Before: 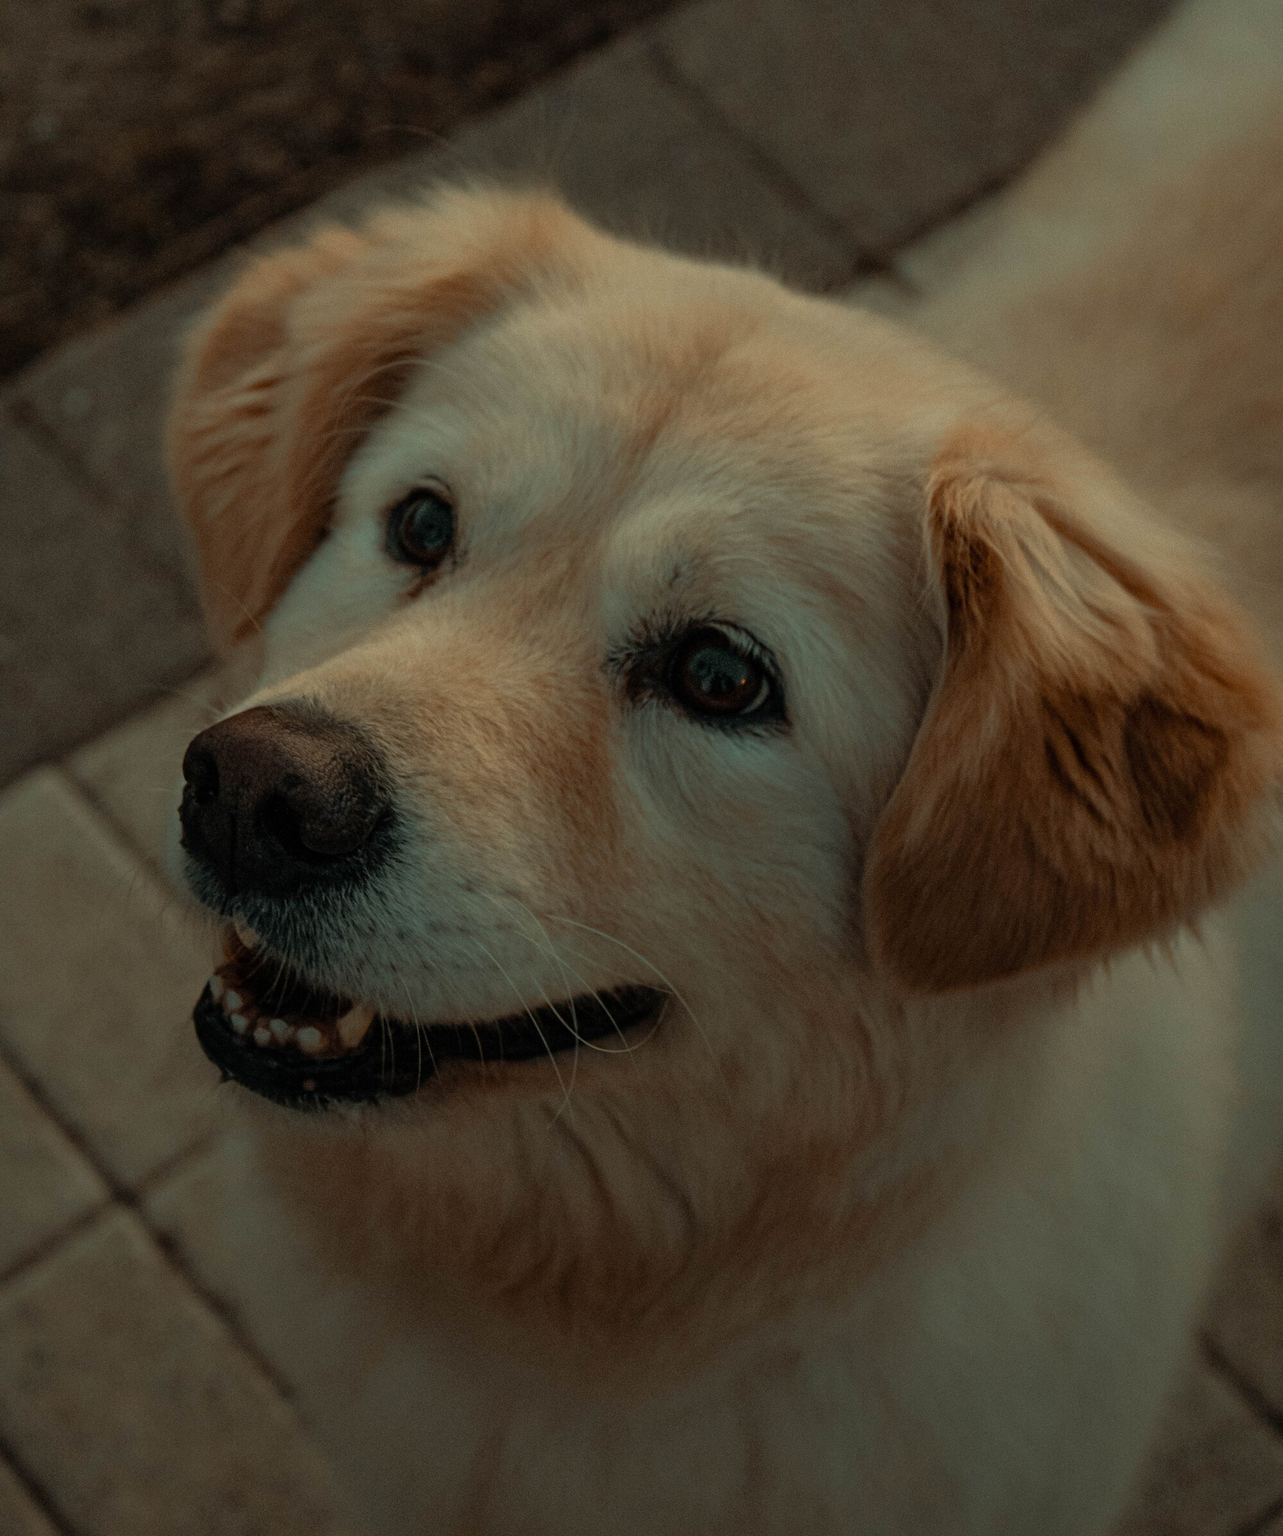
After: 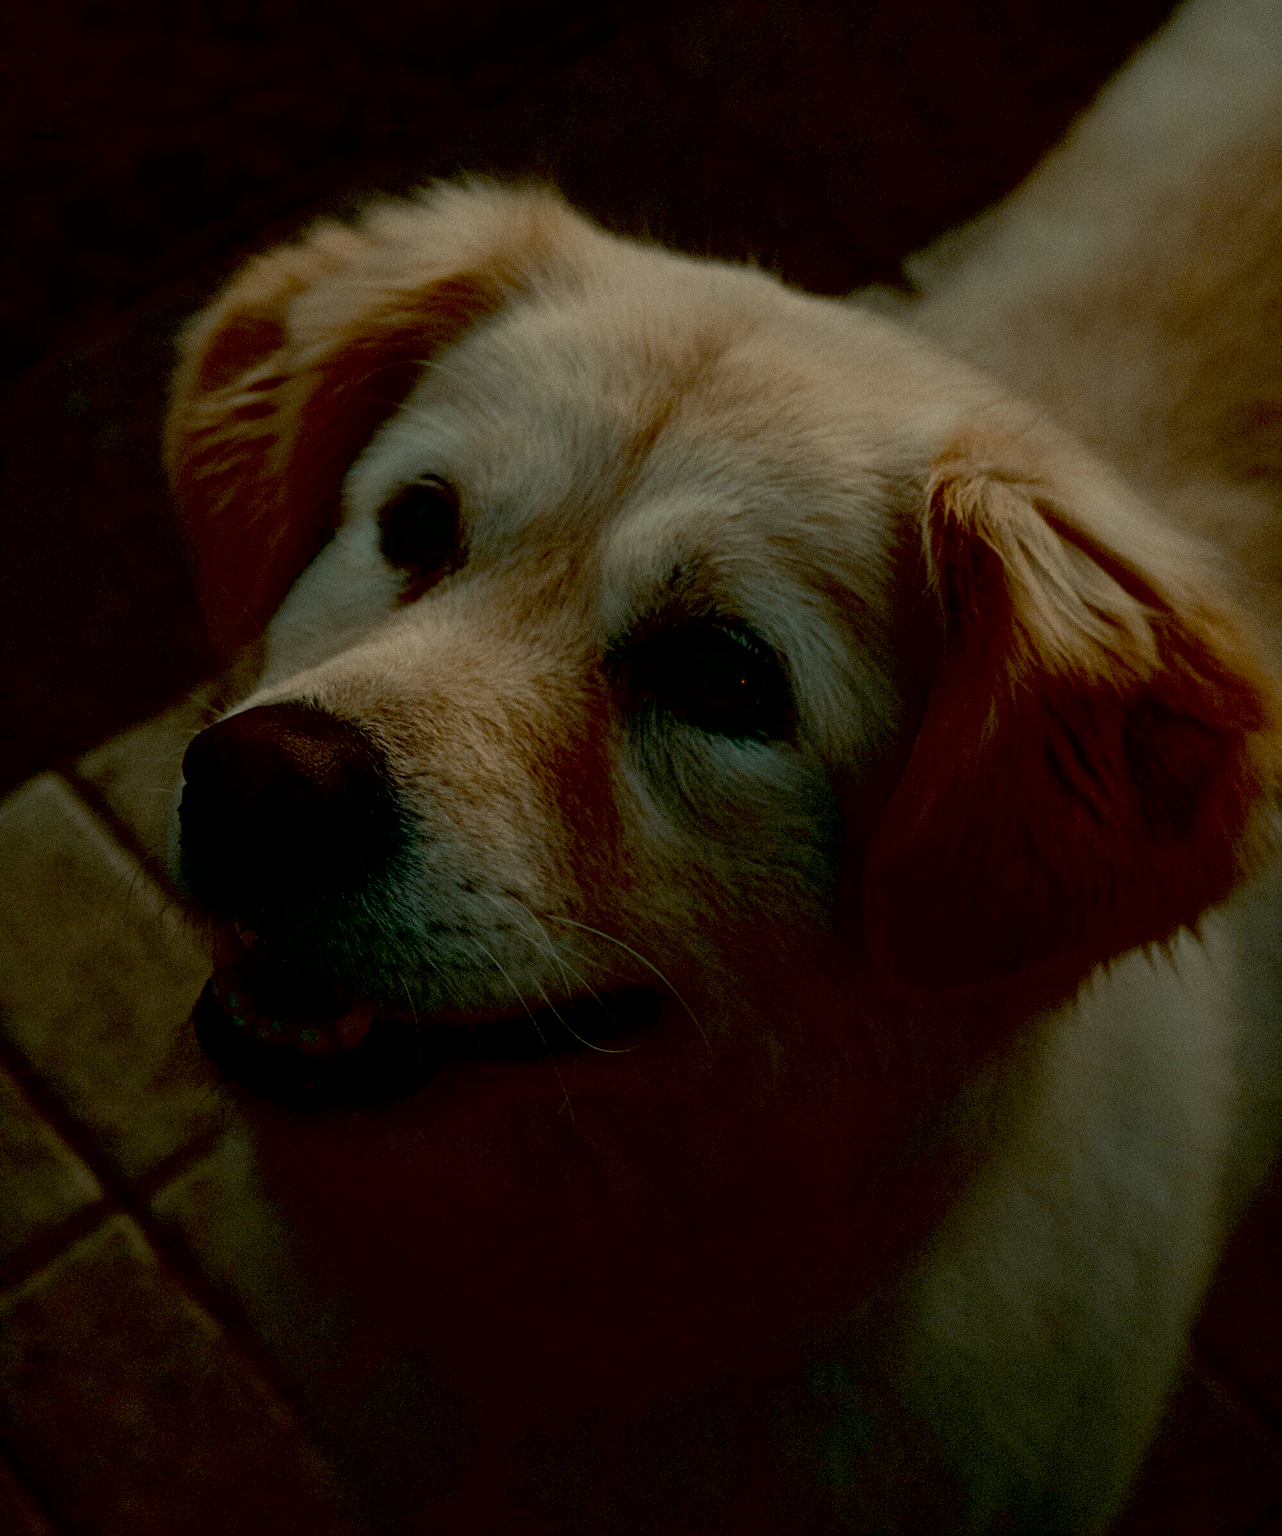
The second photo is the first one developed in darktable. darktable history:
exposure: black level correction 0.056, exposure -0.039 EV, compensate highlight preservation false
white balance: emerald 1
contrast brightness saturation: contrast 0.1, saturation -0.36
sharpen: amount 0.2
